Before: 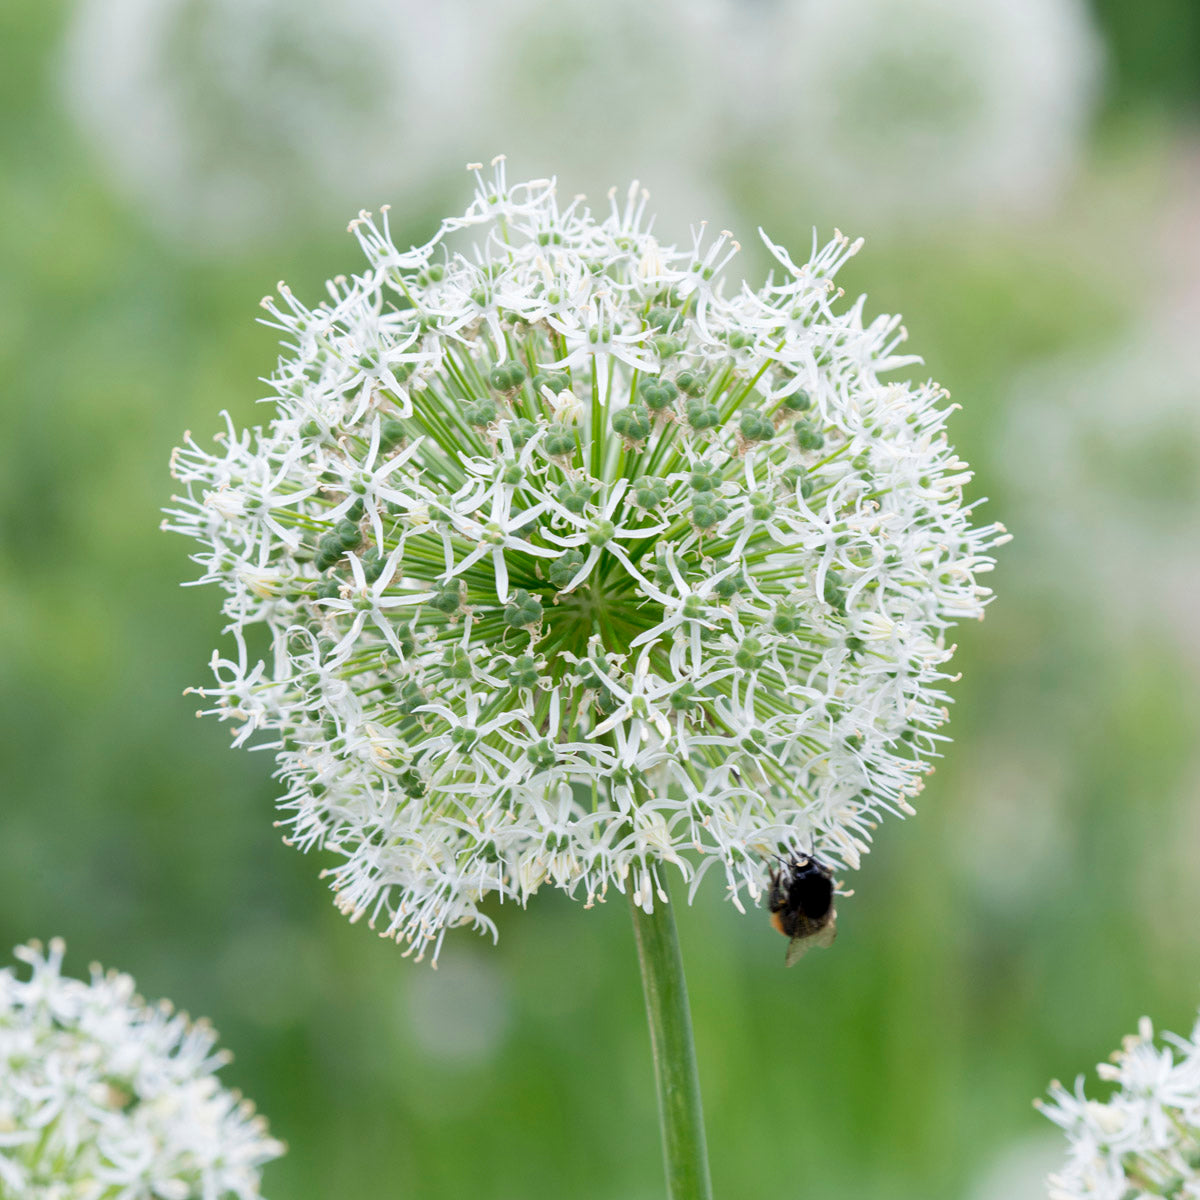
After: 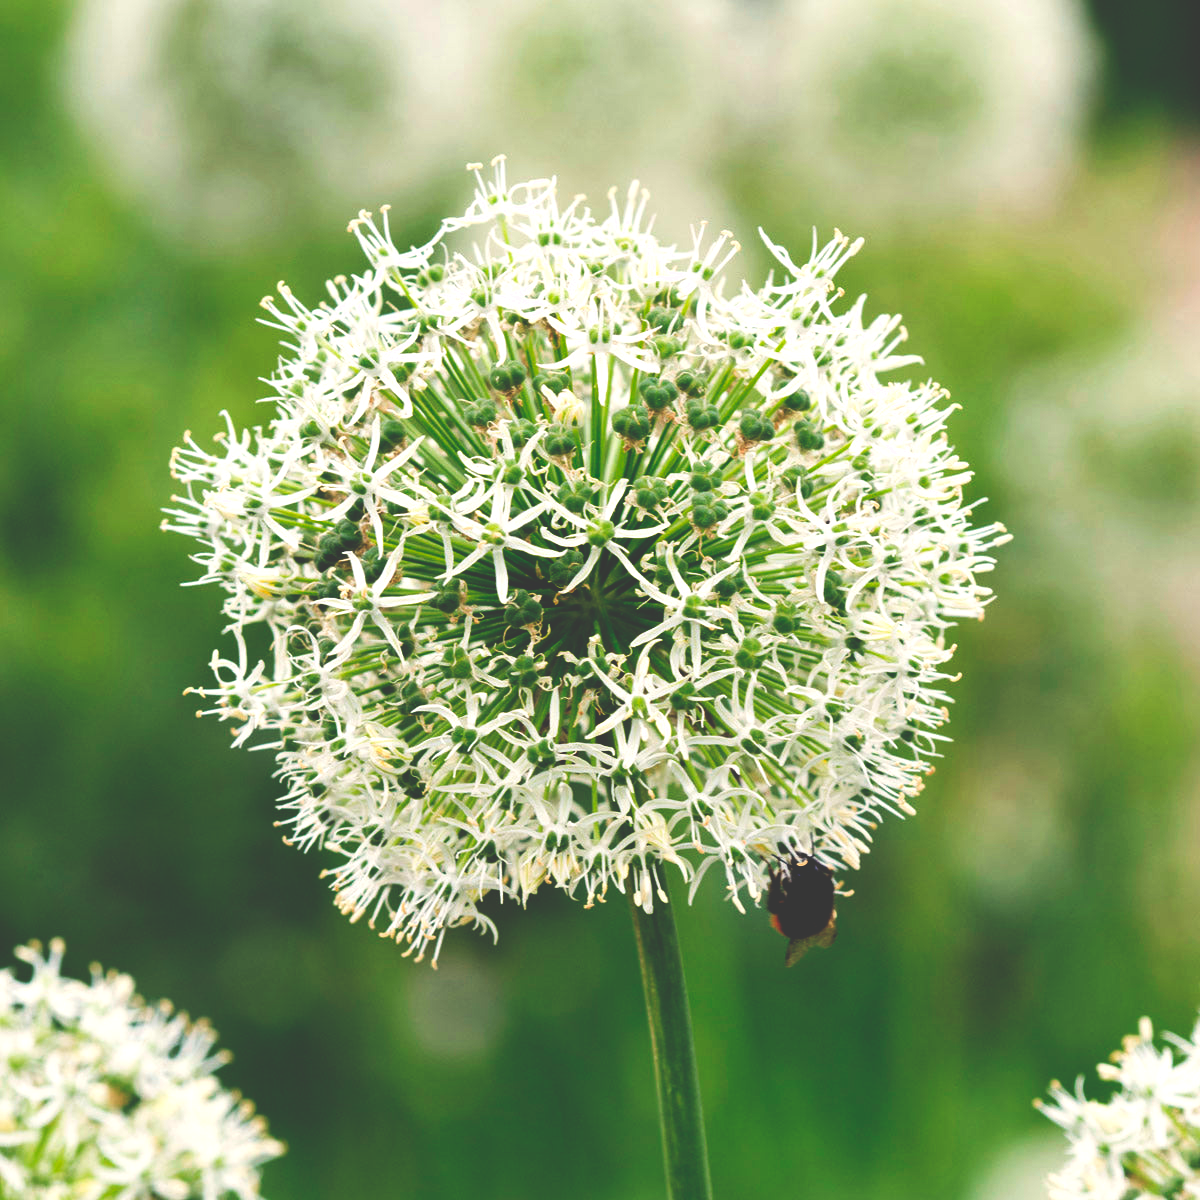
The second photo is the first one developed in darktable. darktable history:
base curve: curves: ch0 [(0, 0.036) (0.083, 0.04) (0.804, 1)], preserve colors none
white balance: red 1.045, blue 0.932
